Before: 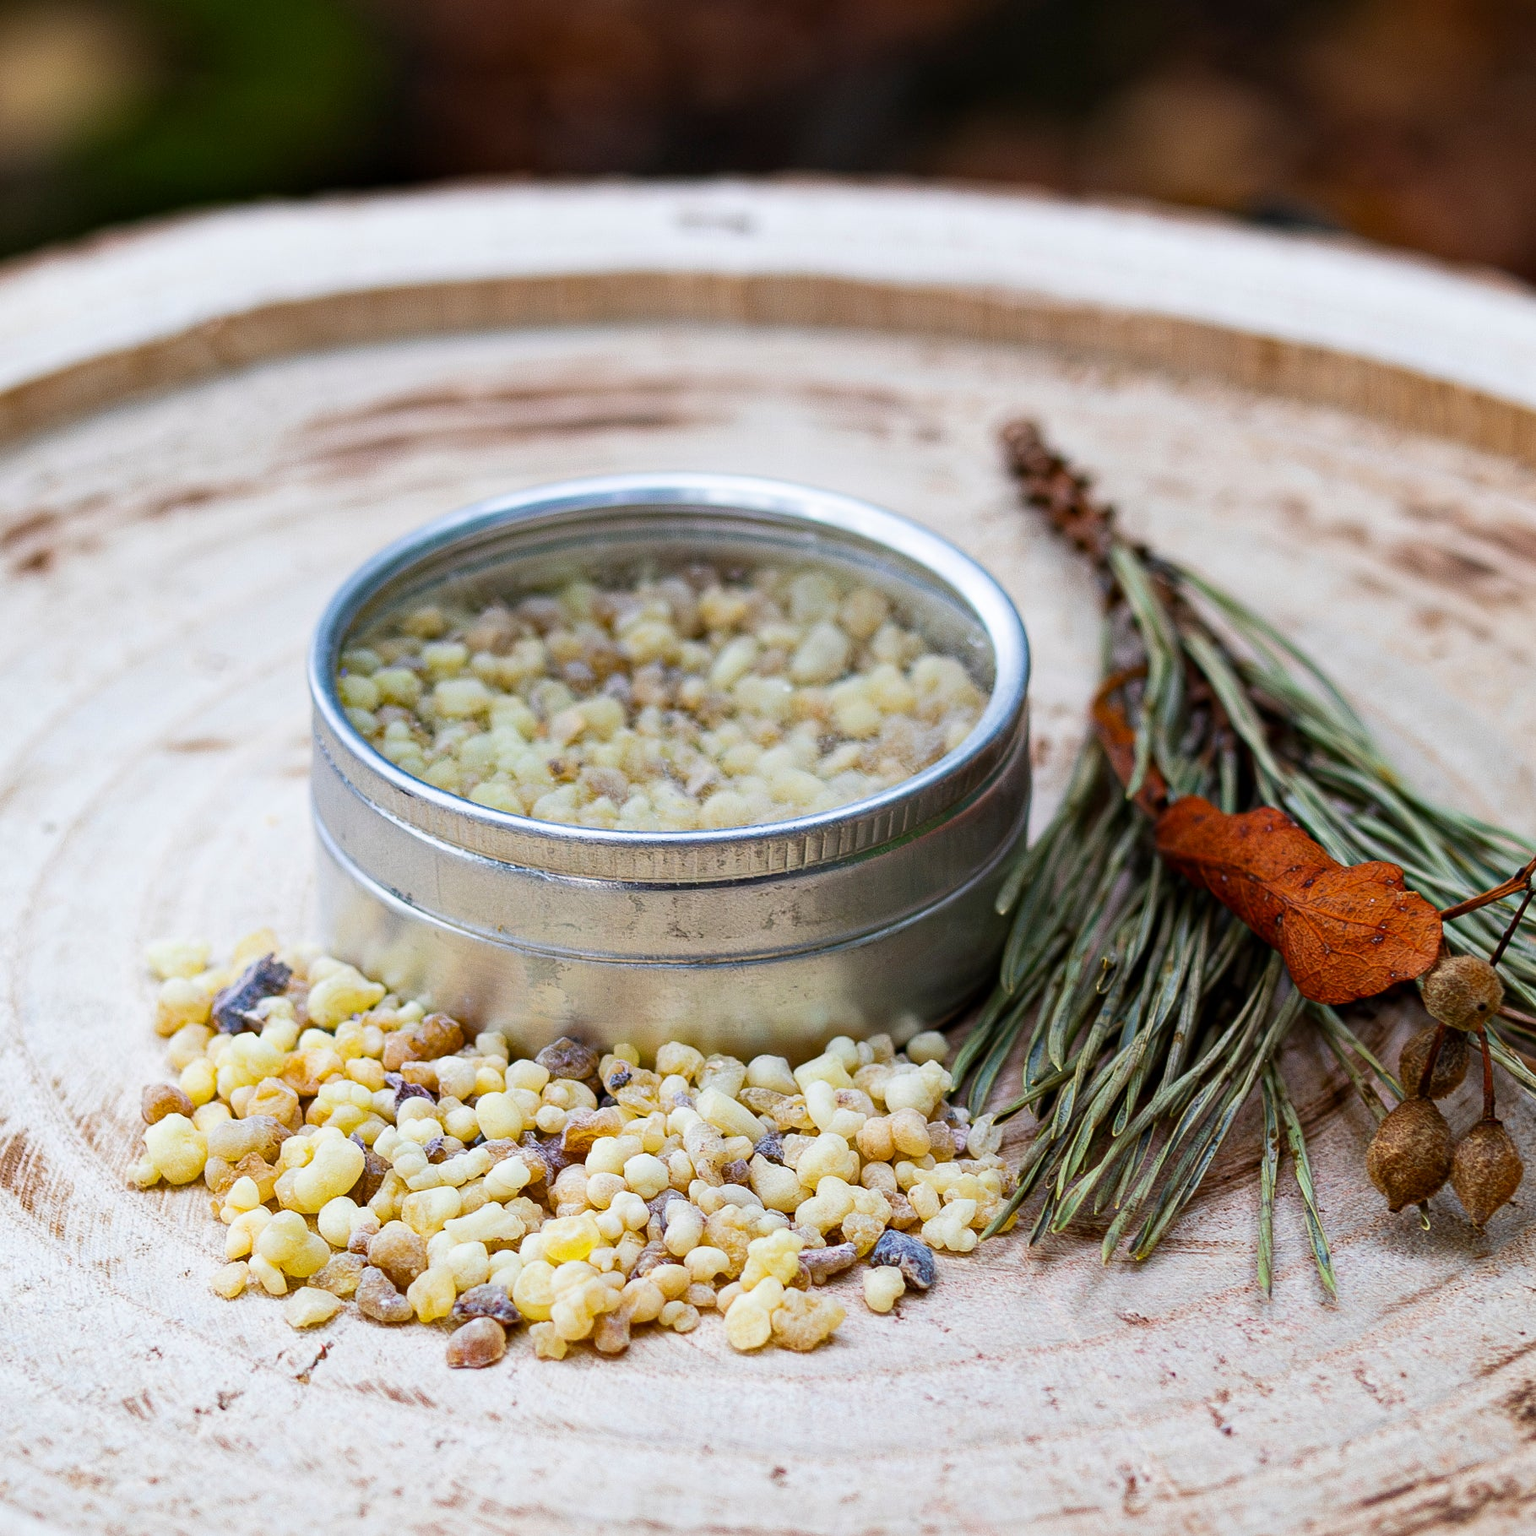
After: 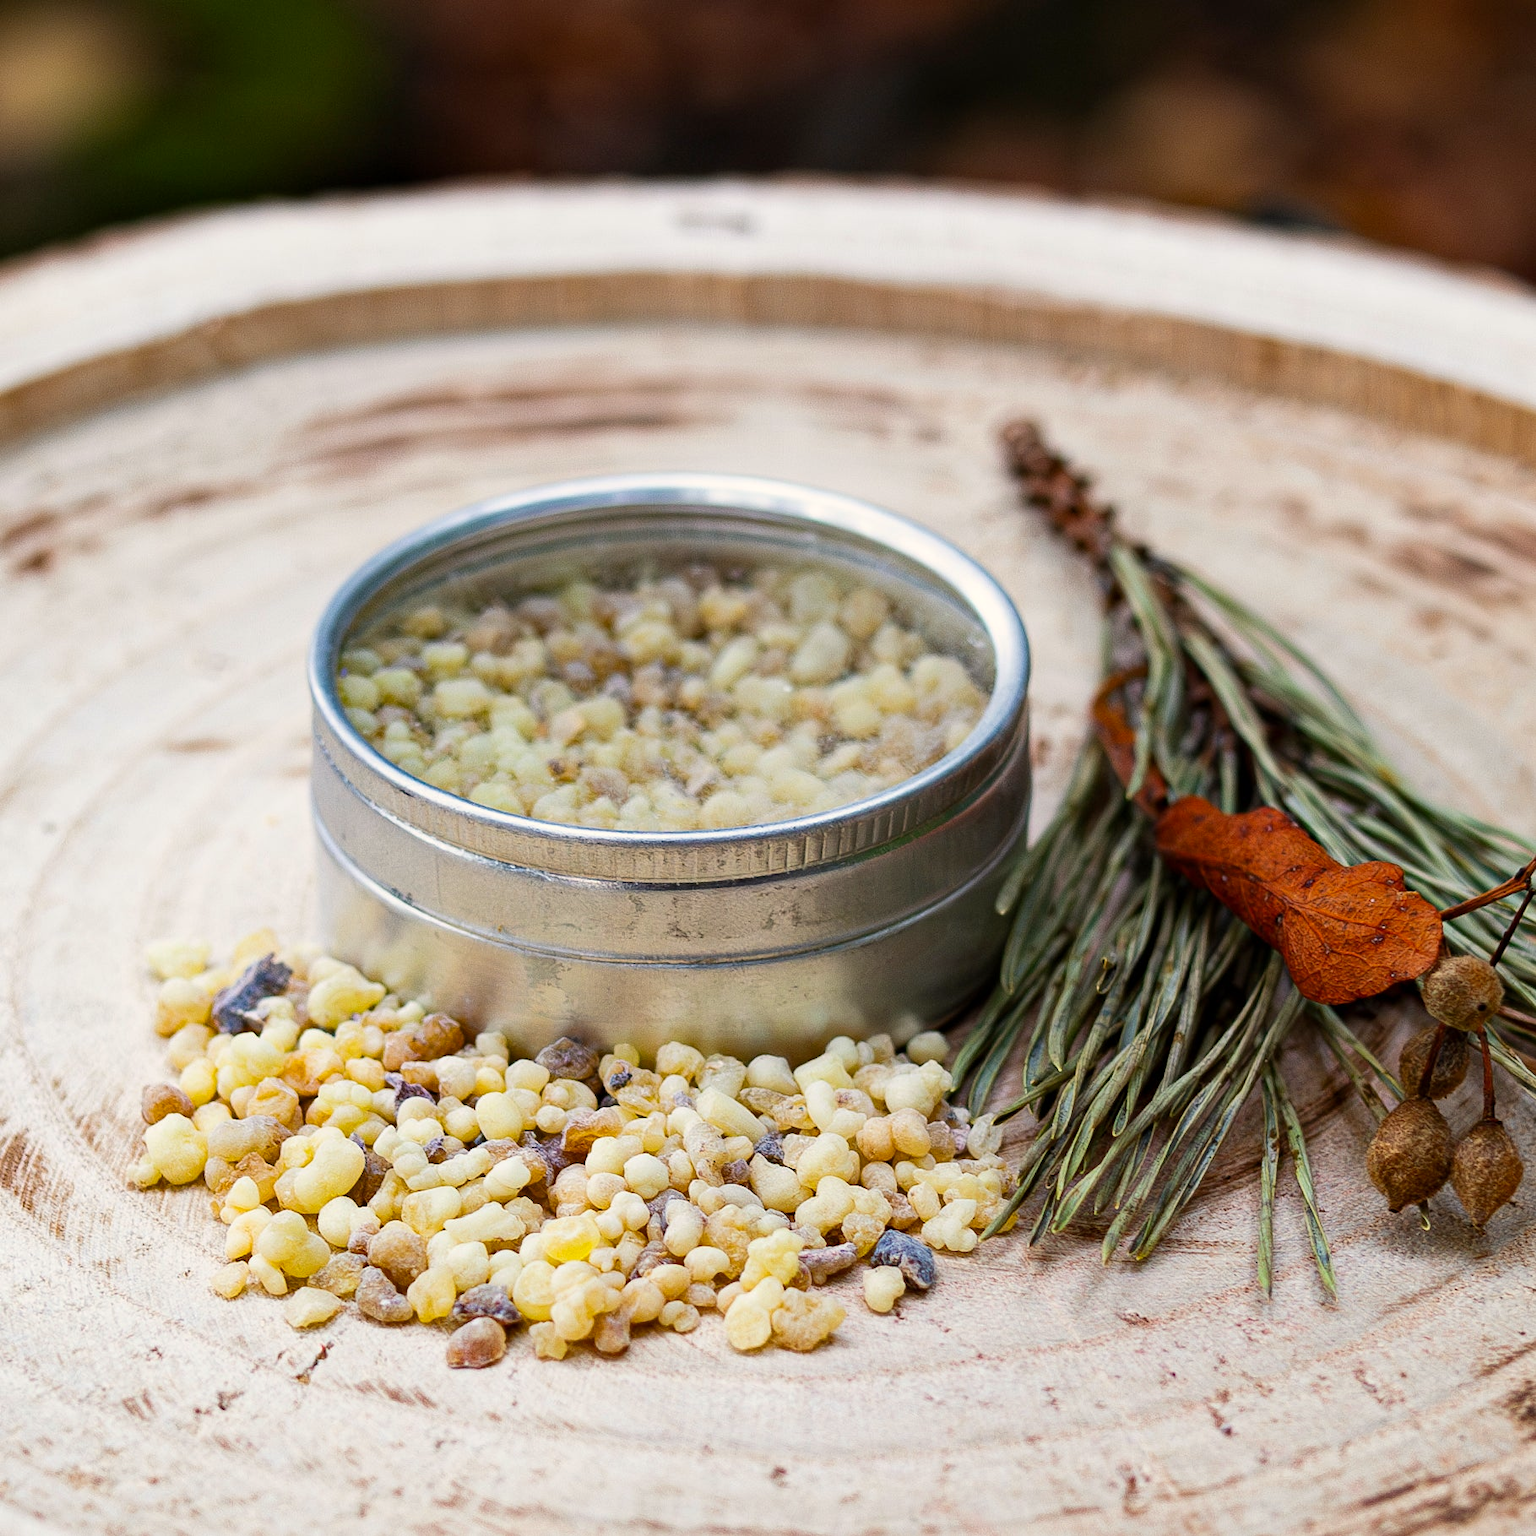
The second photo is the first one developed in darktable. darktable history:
color calibration: gray › normalize channels true, x 0.334, y 0.35, temperature 5462.63 K, gamut compression 0.013
color zones: curves: ch0 [(0, 0.5) (0.143, 0.5) (0.286, 0.5) (0.429, 0.5) (0.571, 0.5) (0.714, 0.476) (0.857, 0.5) (1, 0.5)]; ch2 [(0, 0.5) (0.143, 0.5) (0.286, 0.5) (0.429, 0.5) (0.571, 0.5) (0.714, 0.487) (0.857, 0.5) (1, 0.5)]
